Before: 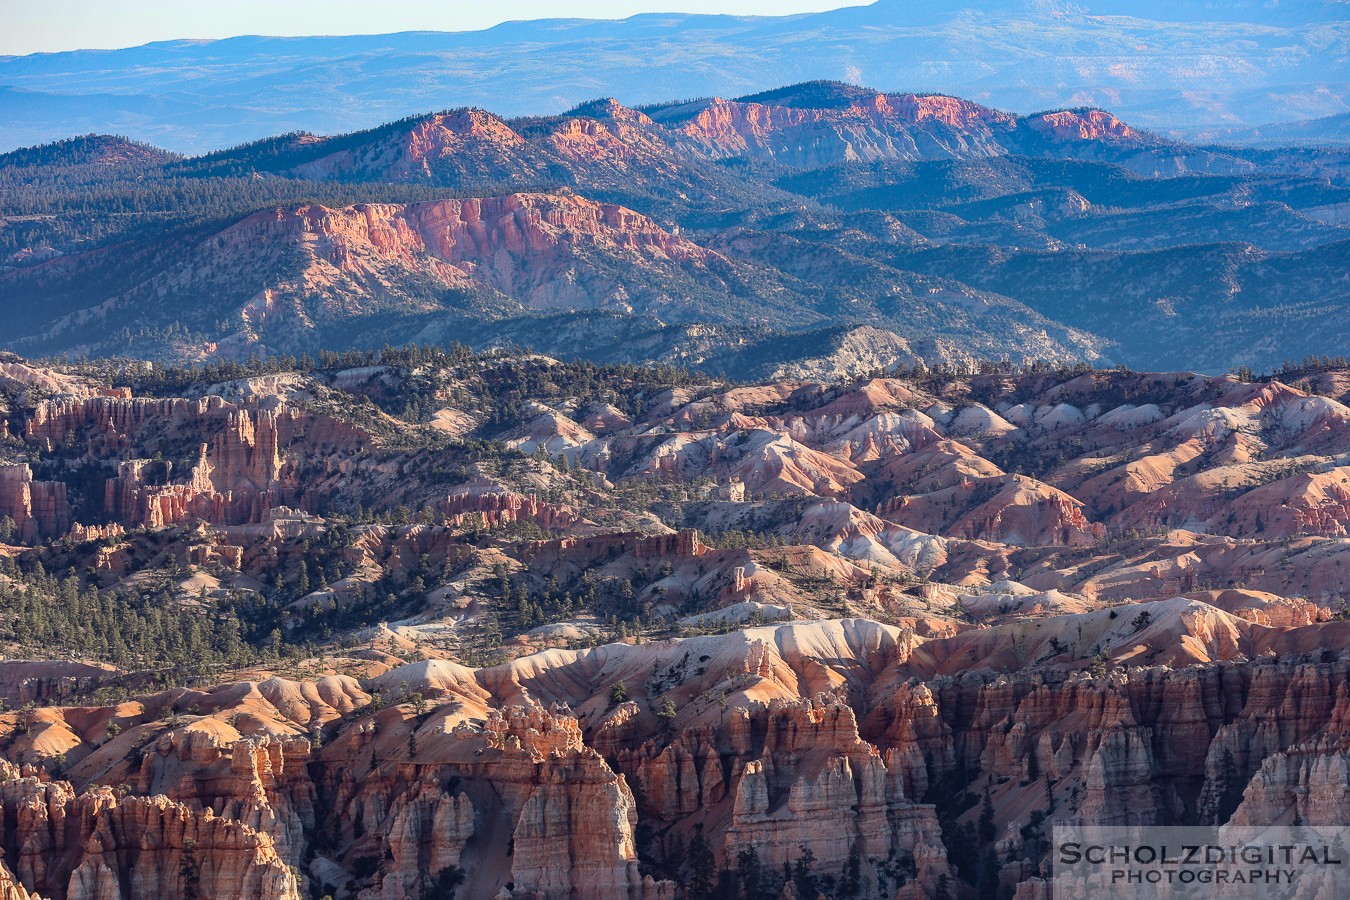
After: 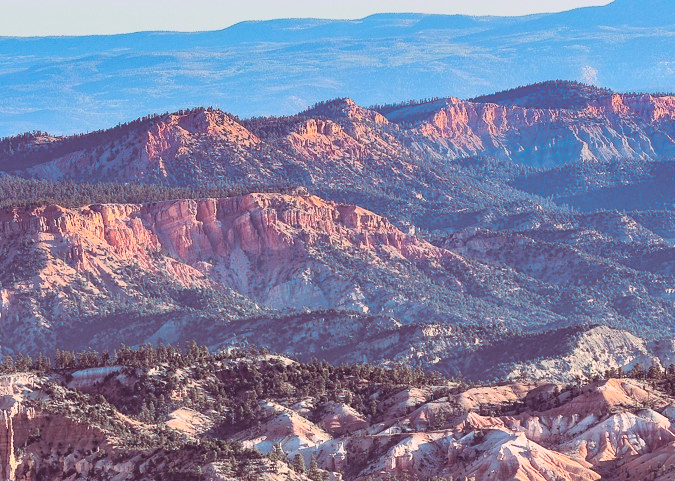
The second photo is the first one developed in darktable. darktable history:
exposure: compensate highlight preservation false
color balance rgb: perceptual saturation grading › global saturation -3%
split-toning: highlights › hue 298.8°, highlights › saturation 0.73, compress 41.76%
crop: left 19.556%, right 30.401%, bottom 46.458%
graduated density: on, module defaults
contrast brightness saturation: contrast 0.2, brightness 0.16, saturation 0.22
local contrast: highlights 100%, shadows 100%, detail 120%, midtone range 0.2
shadows and highlights: shadows 37.27, highlights -28.18, soften with gaussian
